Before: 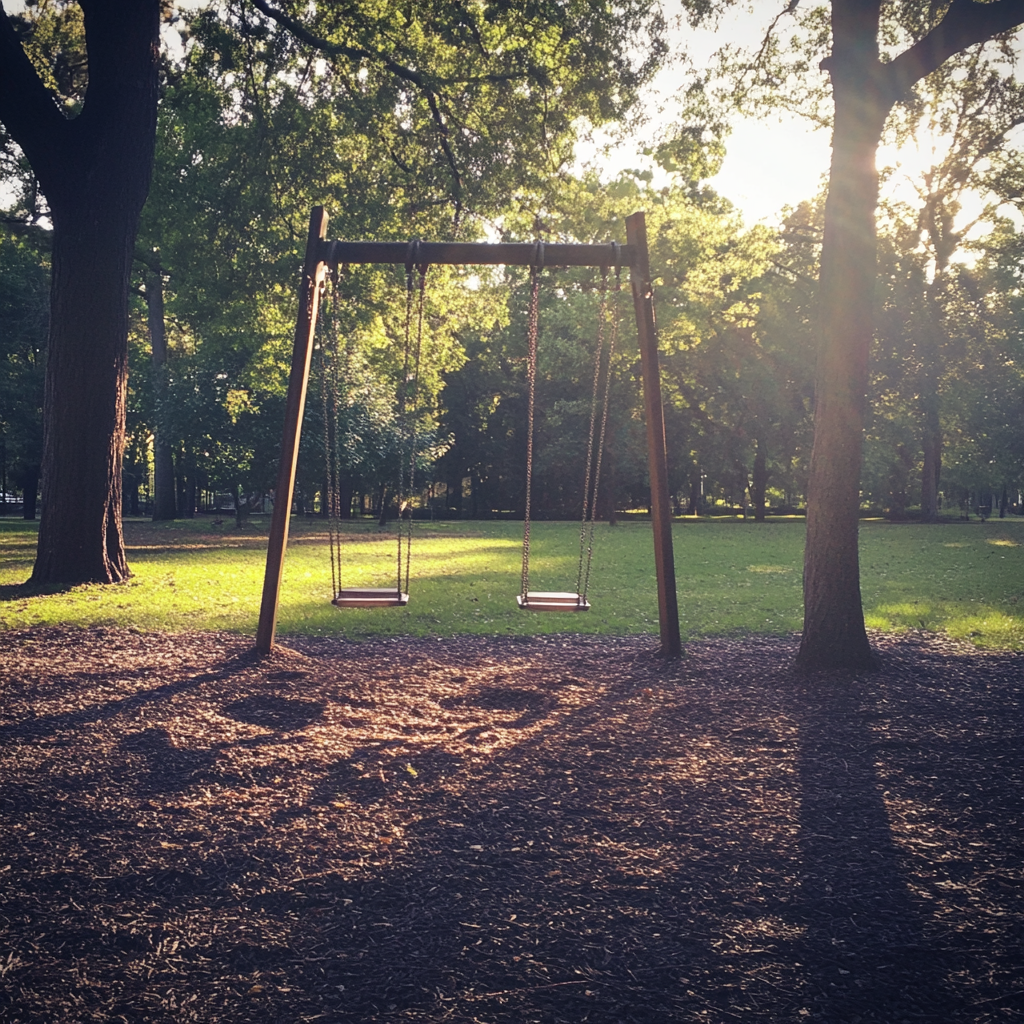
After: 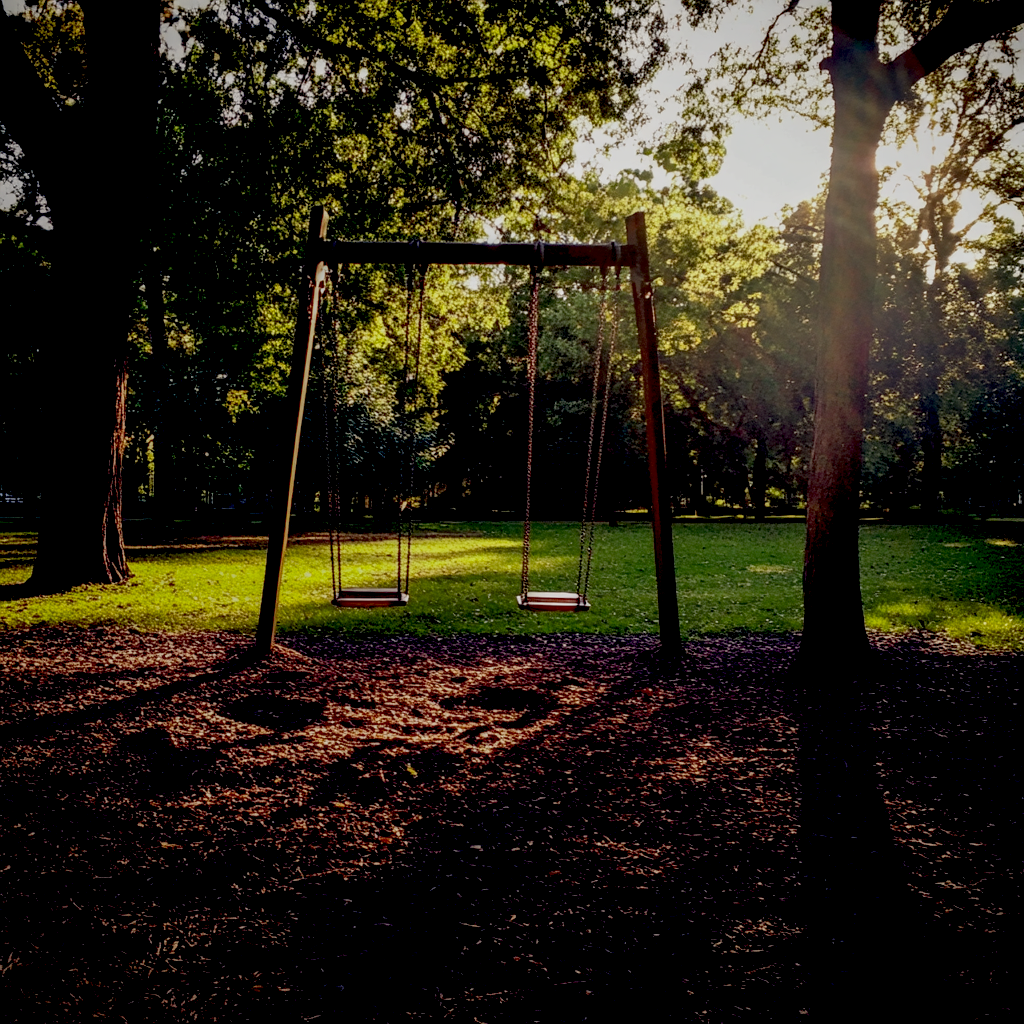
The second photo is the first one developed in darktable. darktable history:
exposure: black level correction 0.099, exposure -0.091 EV, compensate highlight preservation false
local contrast: on, module defaults
